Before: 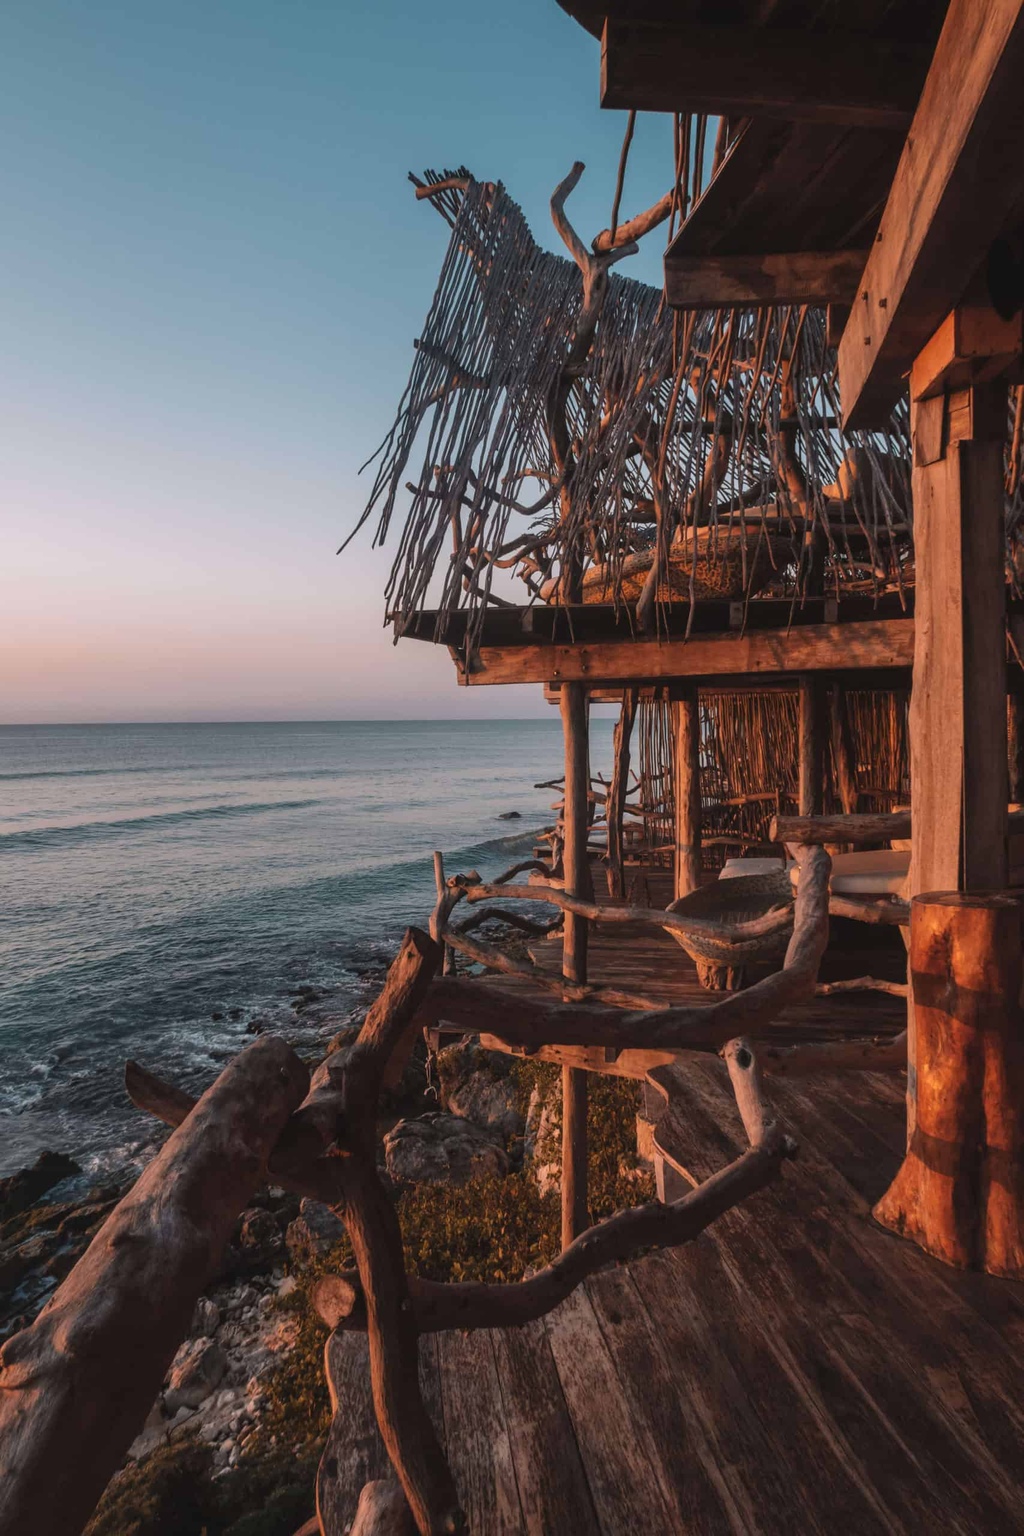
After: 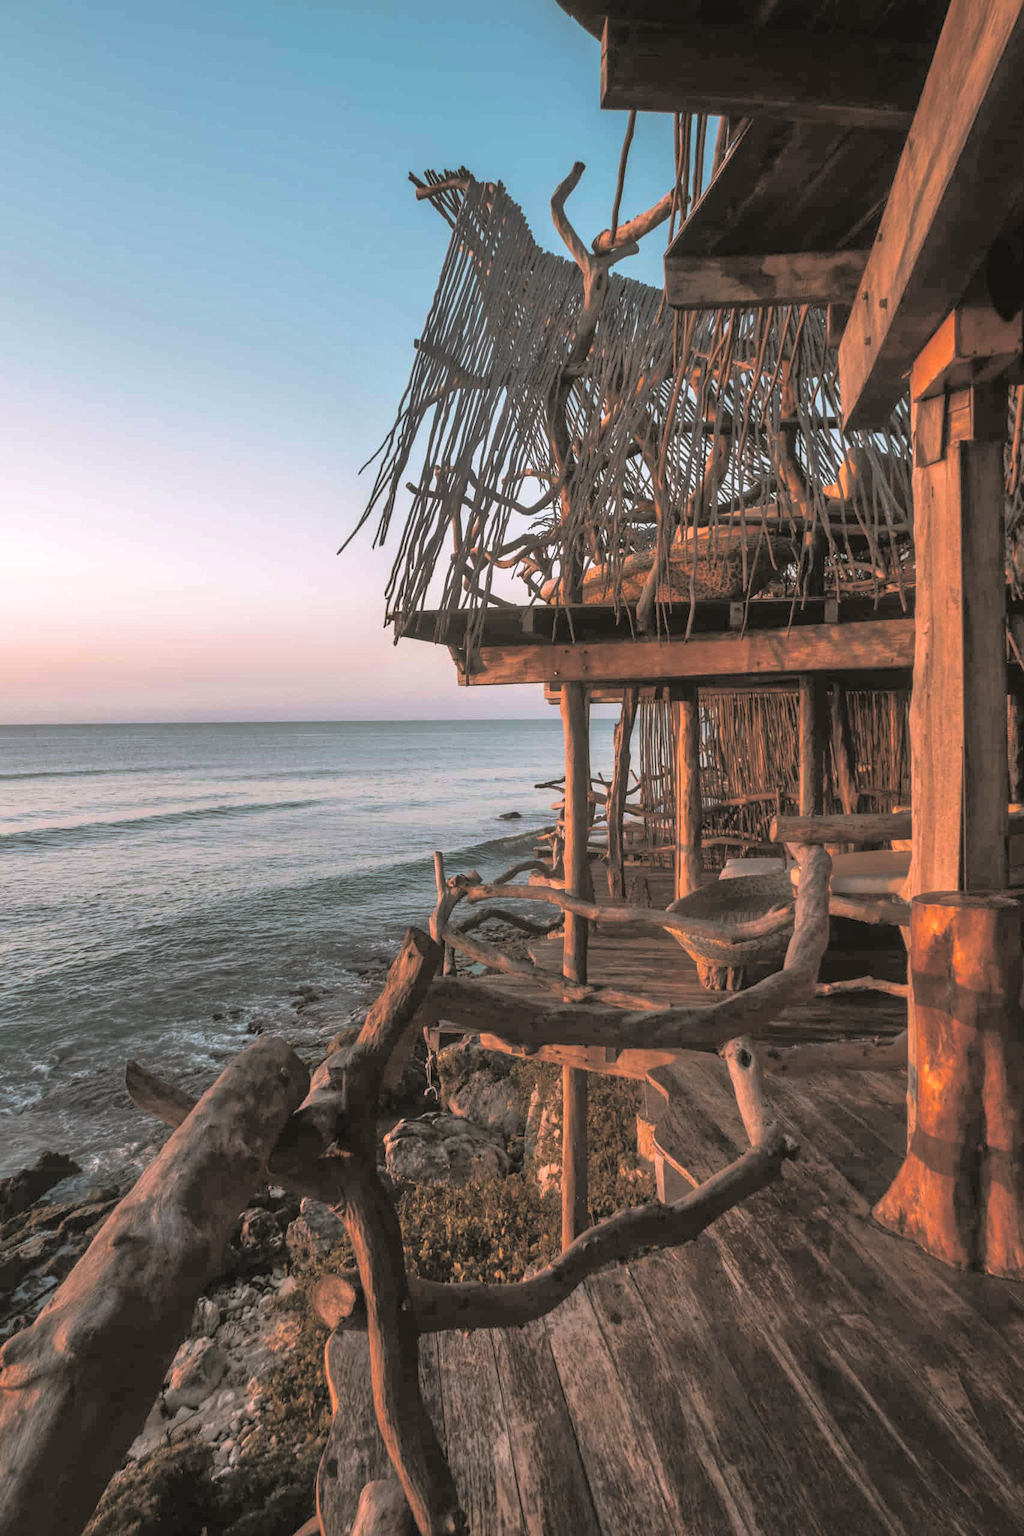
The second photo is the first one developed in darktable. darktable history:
tone equalizer: -8 EV -0.528 EV, -7 EV -0.319 EV, -6 EV -0.083 EV, -5 EV 0.413 EV, -4 EV 0.985 EV, -3 EV 0.791 EV, -2 EV -0.01 EV, -1 EV 0.14 EV, +0 EV -0.012 EV, smoothing 1
split-toning: shadows › hue 46.8°, shadows › saturation 0.17, highlights › hue 316.8°, highlights › saturation 0.27, balance -51.82
exposure: black level correction 0.001, exposure 0.5 EV, compensate exposure bias true, compensate highlight preservation false
